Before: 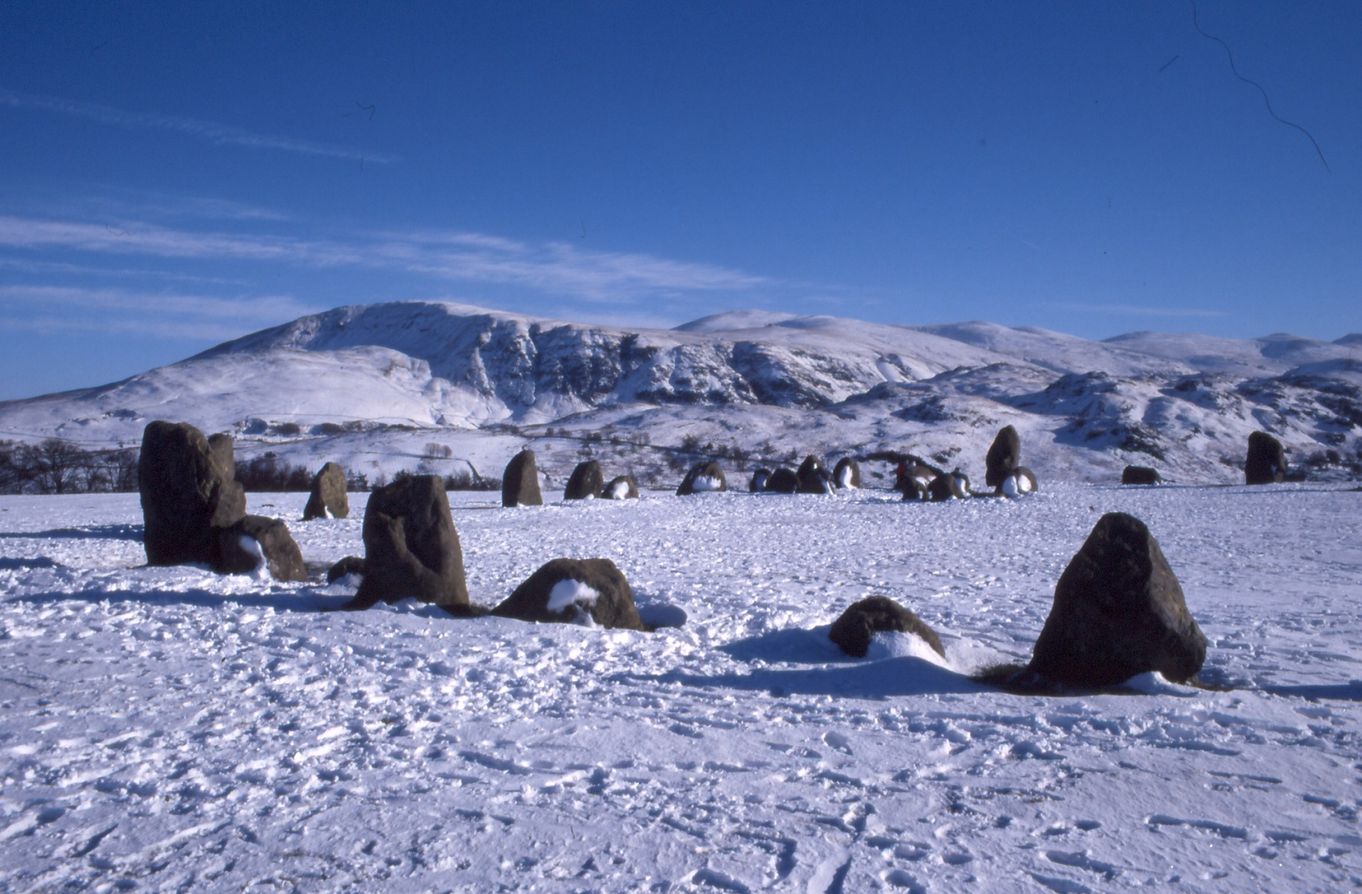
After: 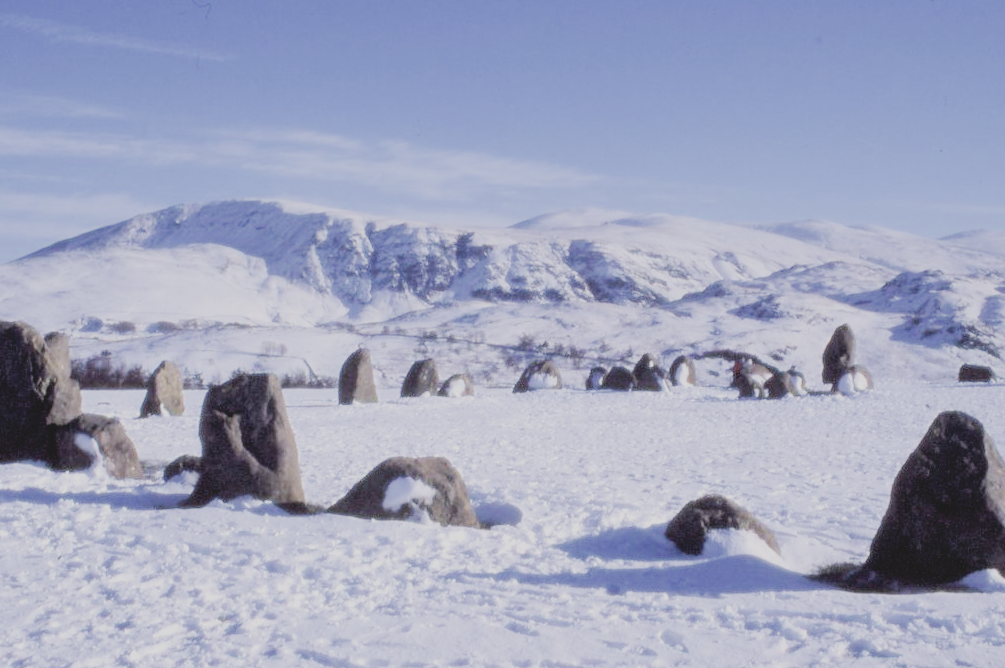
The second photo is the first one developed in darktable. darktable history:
crop and rotate: left 12.109%, top 11.446%, right 14.049%, bottom 13.824%
tone curve: curves: ch0 [(0, 0.019) (0.066, 0.043) (0.189, 0.182) (0.368, 0.407) (0.501, 0.564) (0.677, 0.729) (0.851, 0.861) (0.997, 0.959)]; ch1 [(0, 0) (0.187, 0.121) (0.388, 0.346) (0.437, 0.409) (0.474, 0.472) (0.499, 0.501) (0.514, 0.507) (0.548, 0.557) (0.653, 0.663) (0.812, 0.856) (1, 1)]; ch2 [(0, 0) (0.246, 0.214) (0.421, 0.427) (0.459, 0.484) (0.5, 0.504) (0.518, 0.516) (0.529, 0.548) (0.56, 0.576) (0.607, 0.63) (0.744, 0.734) (0.867, 0.821) (0.993, 0.889)], preserve colors none
exposure: black level correction 0.001, exposure 1.858 EV, compensate highlight preservation false
filmic rgb: black relative exposure -4.25 EV, white relative exposure 5.14 EV, hardness 2.11, contrast 1.18
contrast brightness saturation: contrast -0.255, saturation -0.441
color balance rgb: perceptual saturation grading › global saturation 30.366%, perceptual brilliance grading › highlights 4.744%, perceptual brilliance grading › shadows -9.791%, contrast -9.515%
